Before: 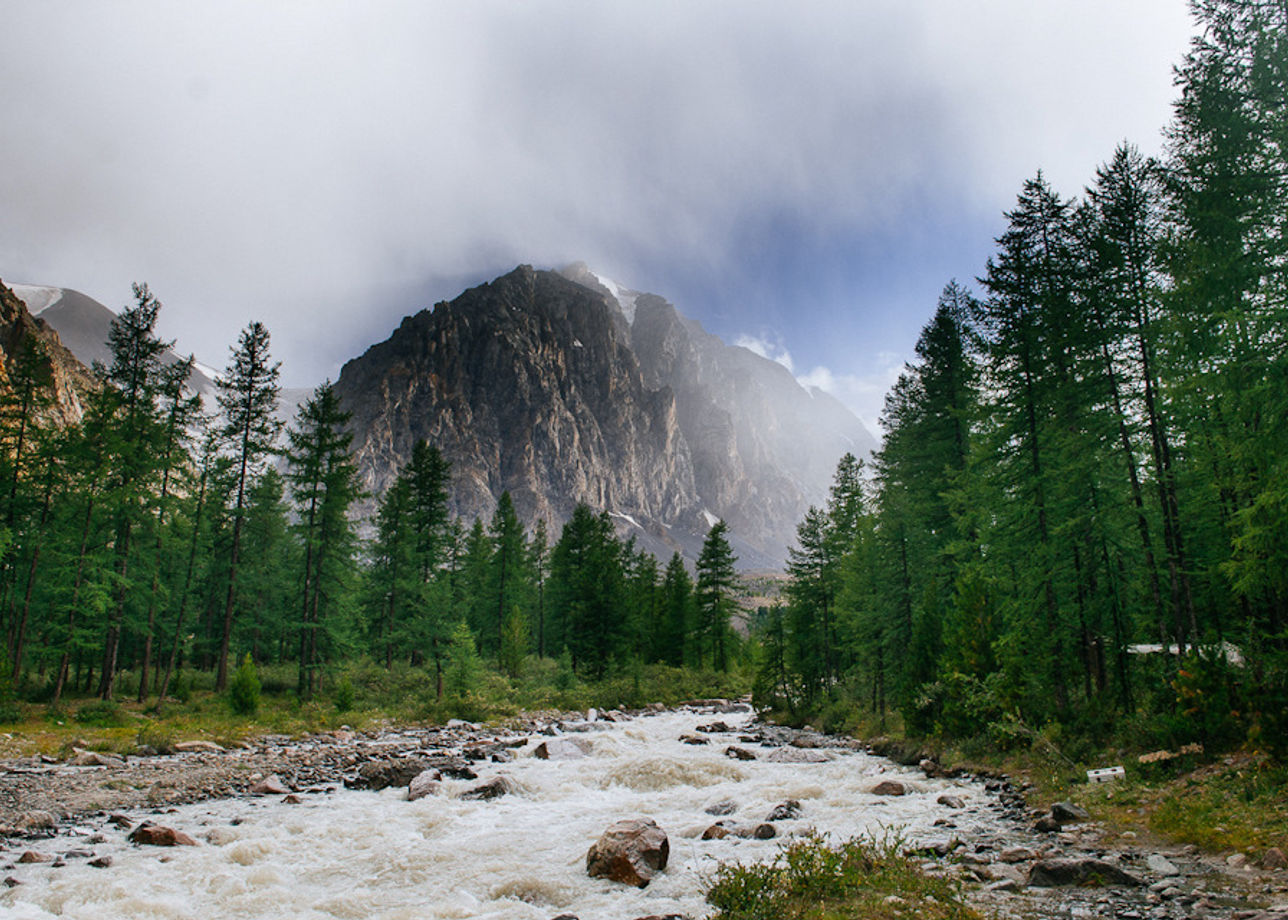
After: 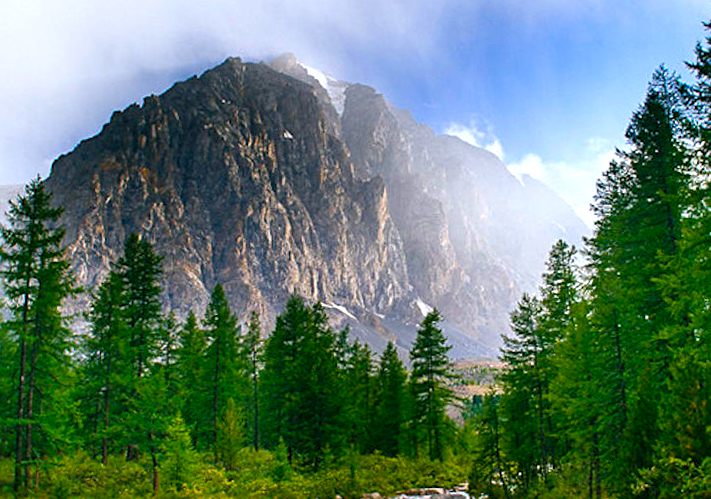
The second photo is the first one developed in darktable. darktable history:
exposure: exposure 0.6 EV, compensate highlight preservation false
color balance rgb: linear chroma grading › global chroma 23.15%, perceptual saturation grading › global saturation 28.7%, perceptual saturation grading › mid-tones 12.04%, perceptual saturation grading › shadows 10.19%, global vibrance 22.22%
crop and rotate: left 22.13%, top 22.054%, right 22.026%, bottom 22.102%
sharpen: on, module defaults
rotate and perspective: rotation -1°, crop left 0.011, crop right 0.989, crop top 0.025, crop bottom 0.975
